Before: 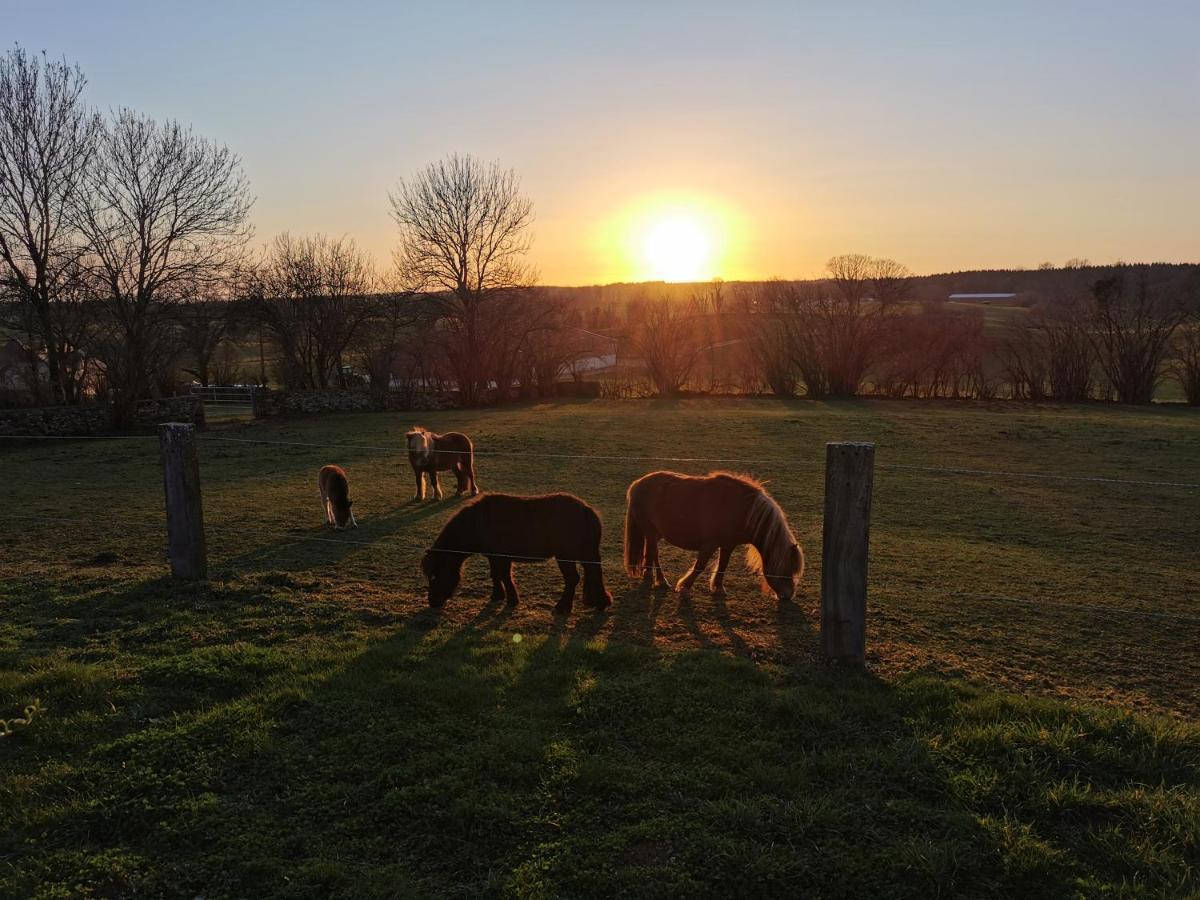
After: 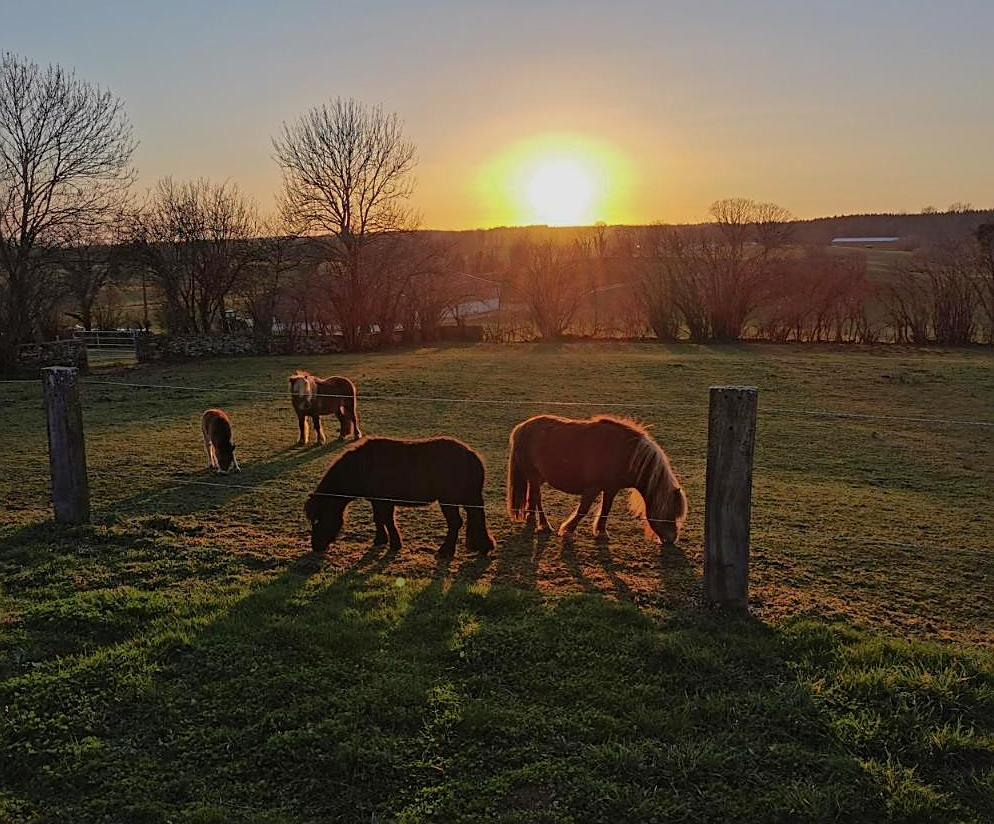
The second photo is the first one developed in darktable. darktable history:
crop: left 9.807%, top 6.259%, right 7.334%, bottom 2.177%
white balance: emerald 1
shadows and highlights: on, module defaults
exposure: exposure -0.242 EV, compensate highlight preservation false
sharpen: on, module defaults
